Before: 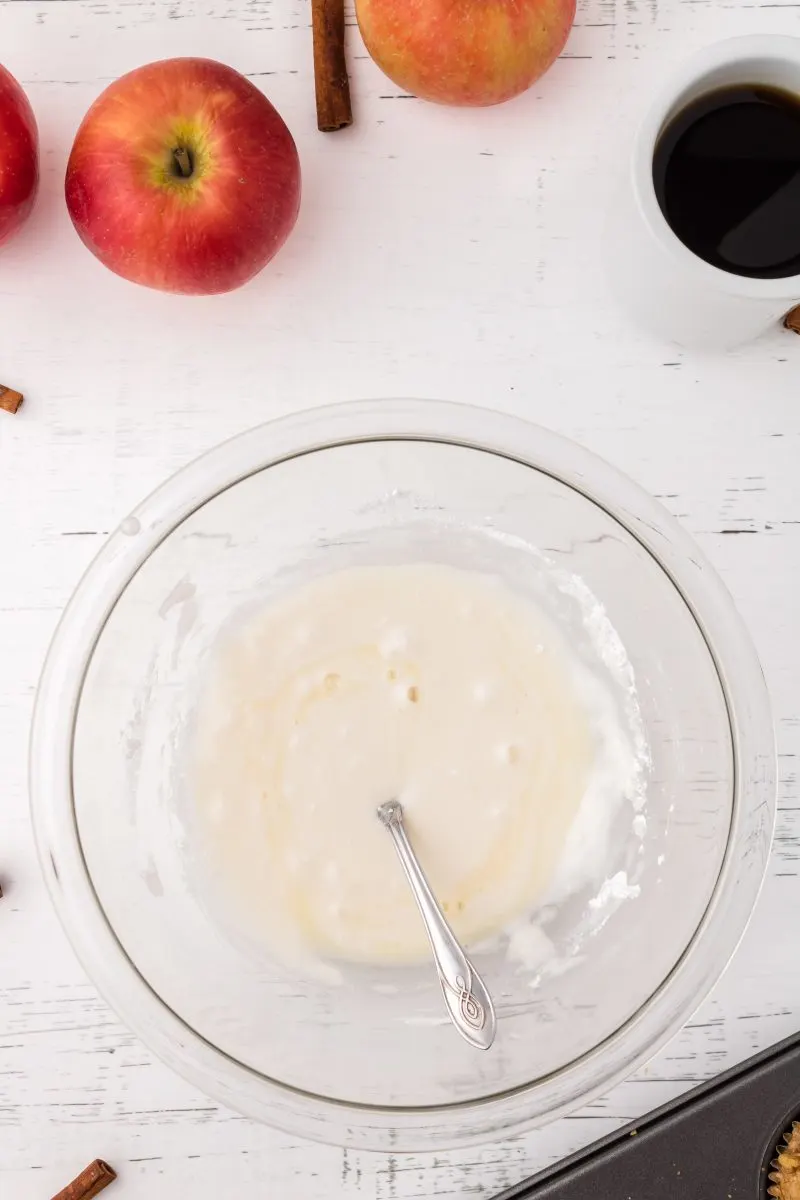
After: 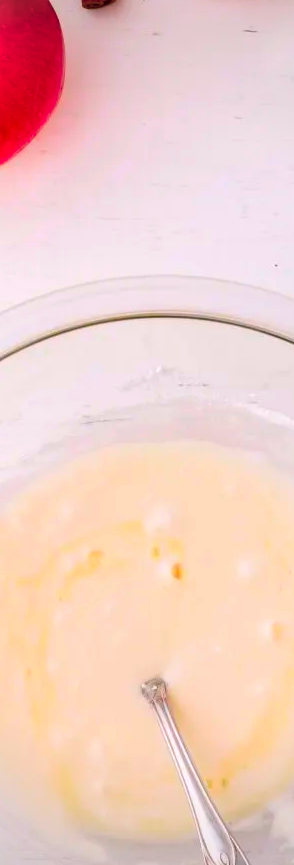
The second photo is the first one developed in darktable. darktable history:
color correction: highlights a* 1.56, highlights b* -1.72, saturation 2.52
crop and rotate: left 29.729%, top 10.299%, right 33.491%, bottom 17.574%
vignetting: fall-off start 71.55%, brightness -0.295, unbound false
